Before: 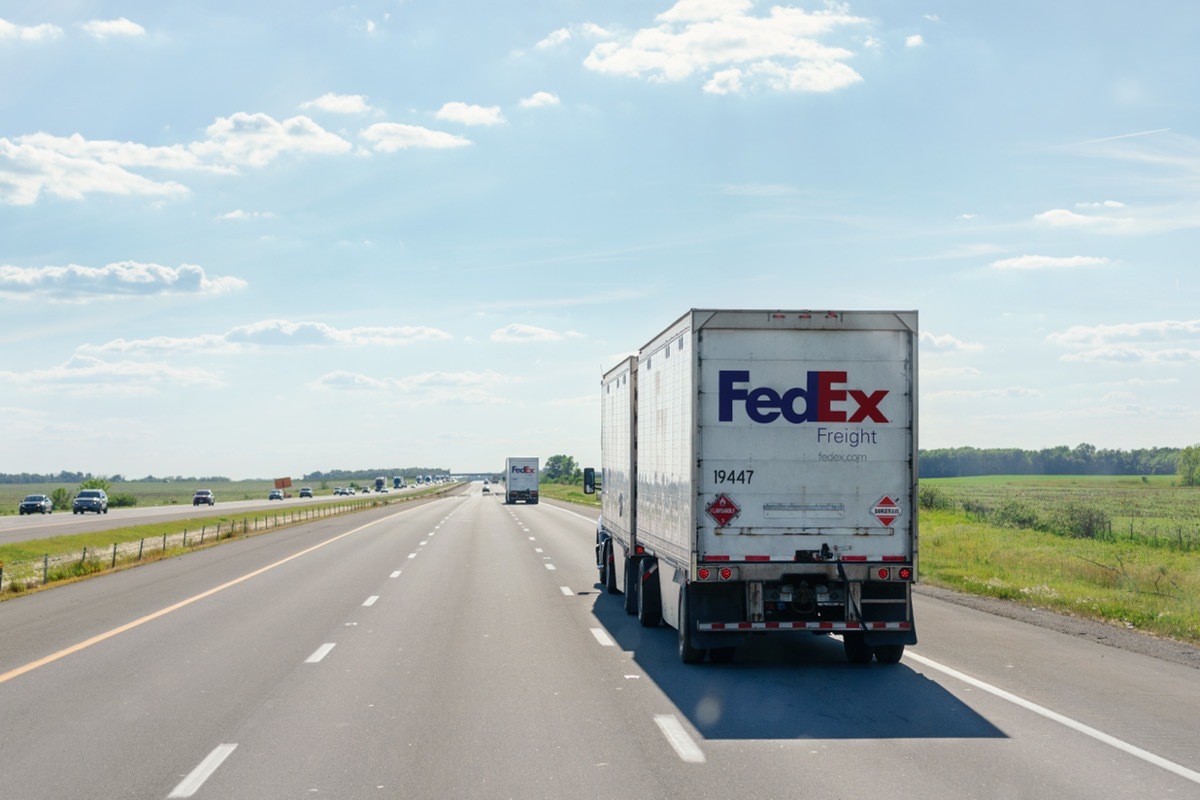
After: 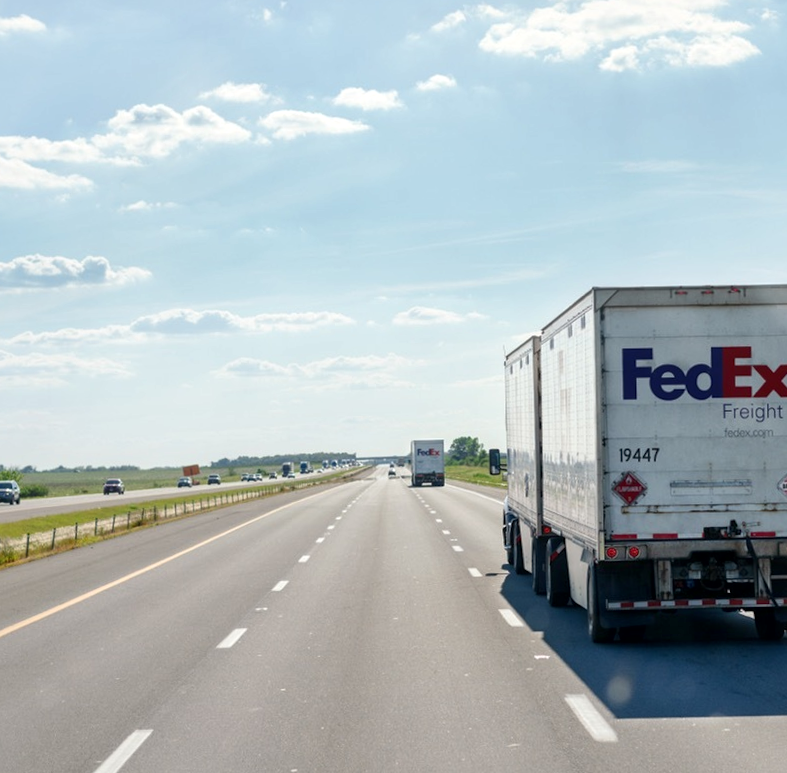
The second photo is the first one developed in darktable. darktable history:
crop and rotate: left 6.617%, right 26.717%
tone equalizer: on, module defaults
local contrast: mode bilateral grid, contrast 20, coarseness 50, detail 132%, midtone range 0.2
rotate and perspective: rotation -1.32°, lens shift (horizontal) -0.031, crop left 0.015, crop right 0.985, crop top 0.047, crop bottom 0.982
